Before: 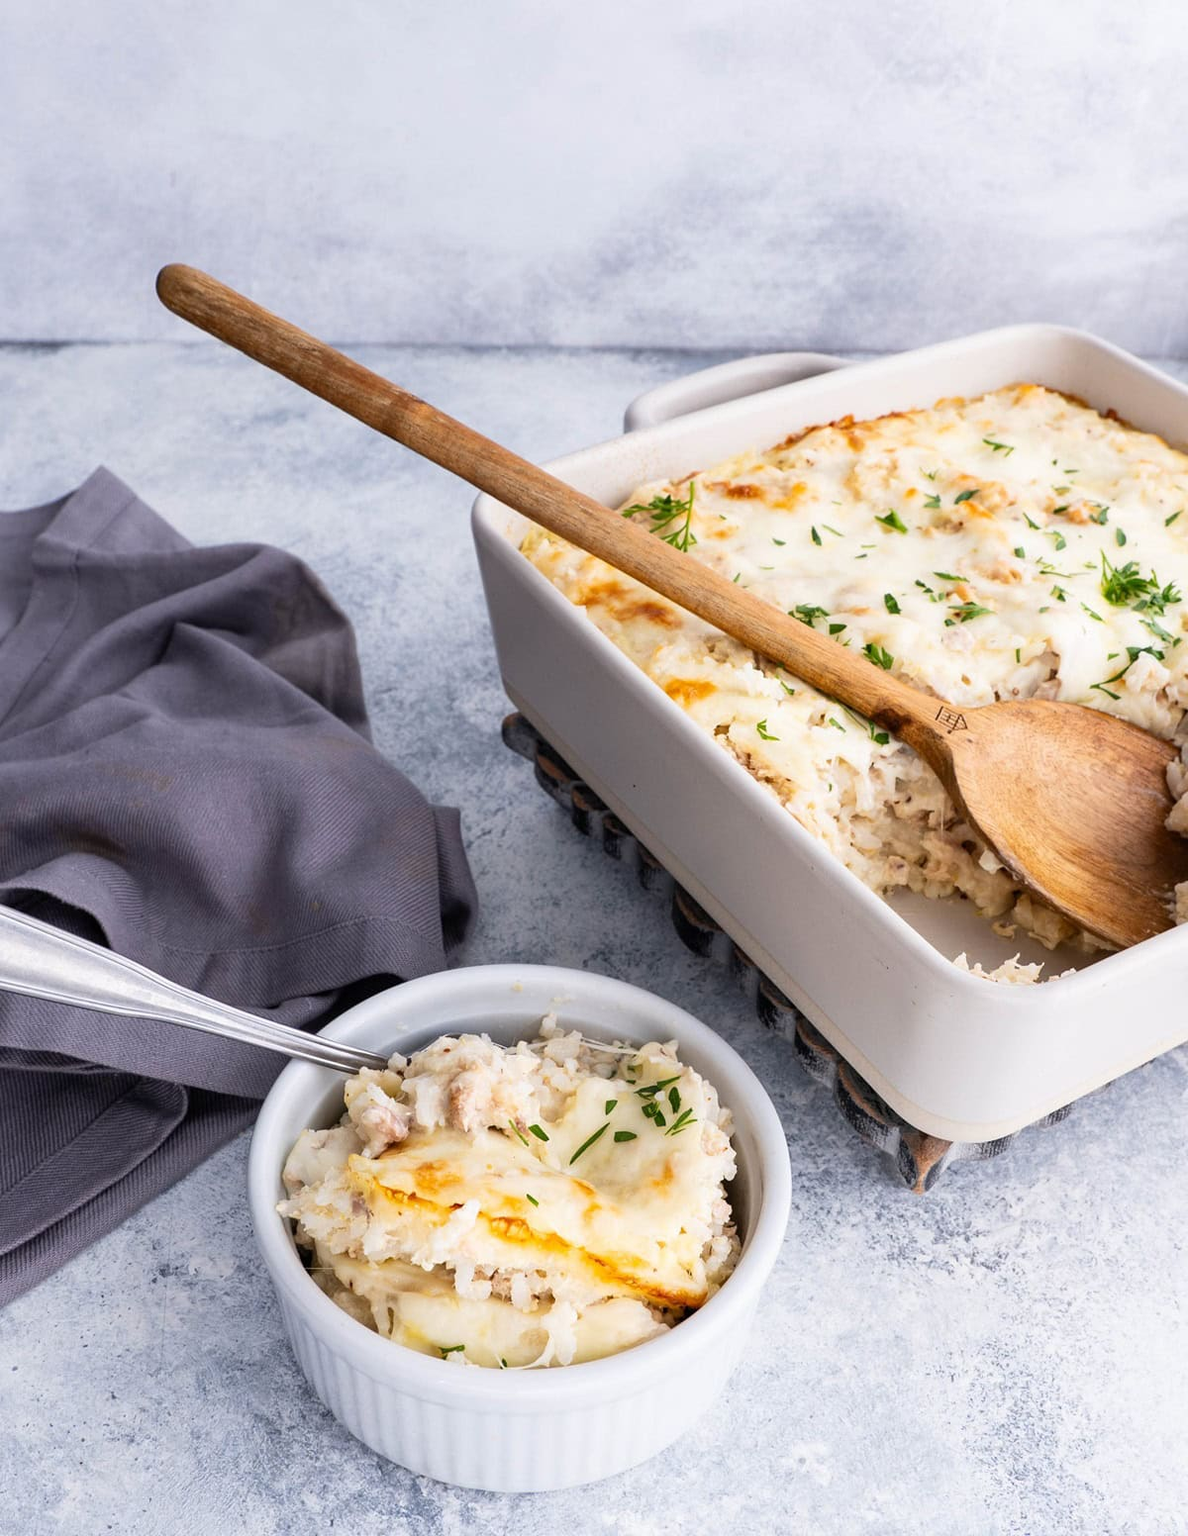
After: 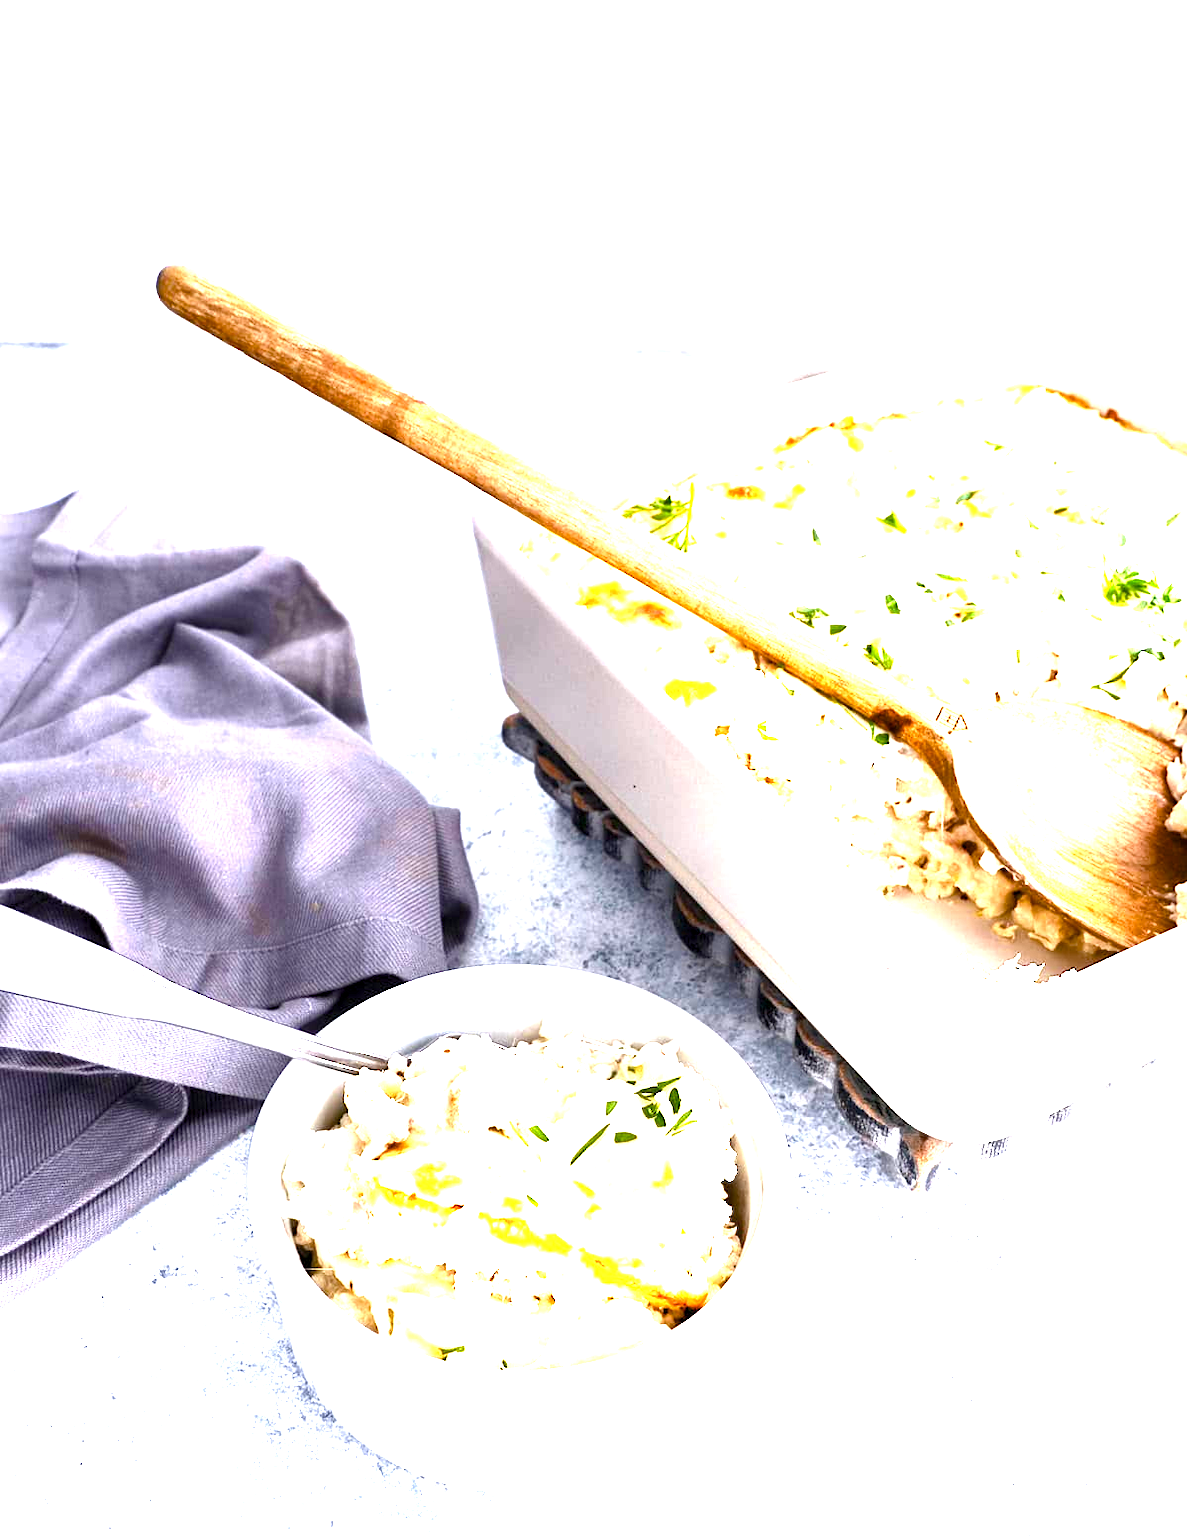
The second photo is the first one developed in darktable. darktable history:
exposure: black level correction 0.001, exposure 1.715 EV, compensate exposure bias true, compensate highlight preservation false
color balance rgb: perceptual saturation grading › global saturation 20%, perceptual saturation grading › highlights -25.685%, perceptual saturation grading › shadows 49.797%, perceptual brilliance grading › global brilliance 20.882%, perceptual brilliance grading › shadows -34.319%
